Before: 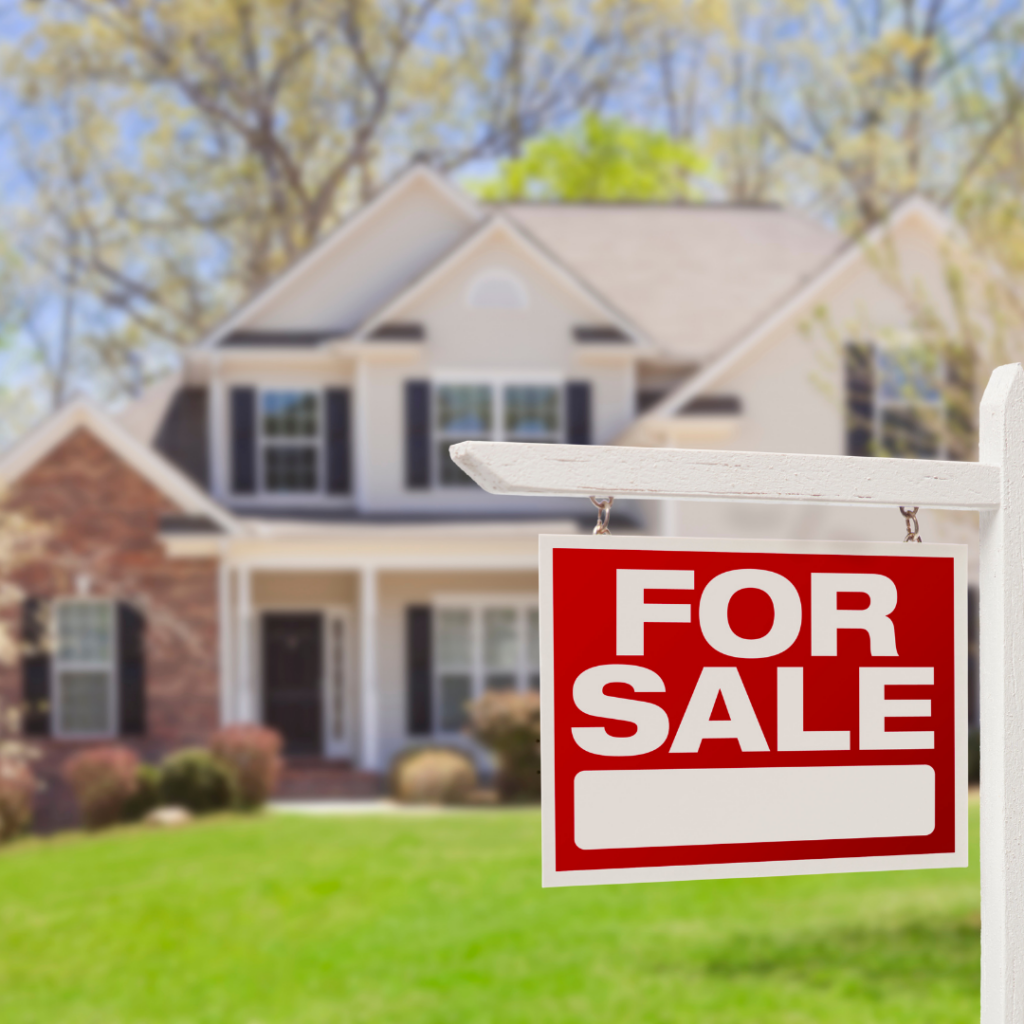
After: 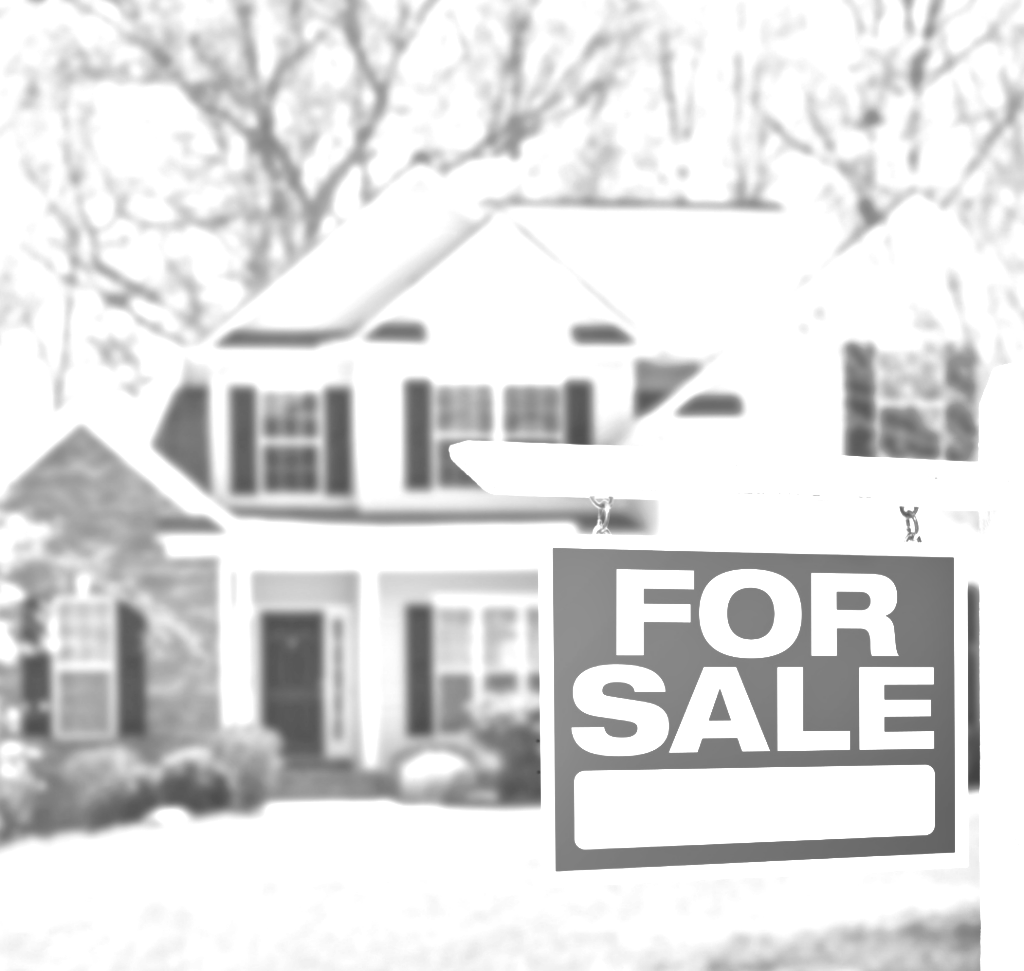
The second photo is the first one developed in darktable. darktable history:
color balance: mode lift, gamma, gain (sRGB), lift [0.997, 0.979, 1.021, 1.011], gamma [1, 1.084, 0.916, 0.998], gain [1, 0.87, 1.13, 1.101], contrast 4.55%, contrast fulcrum 38.24%, output saturation 104.09%
crop and rotate: top 0%, bottom 5.097%
contrast brightness saturation: contrast 0.01, saturation -0.05
contrast equalizer: octaves 7, y [[0.528, 0.548, 0.563, 0.562, 0.546, 0.526], [0.55 ×6], [0 ×6], [0 ×6], [0 ×6]]
shadows and highlights: soften with gaussian
monochrome: on, module defaults
color contrast: green-magenta contrast 0.85, blue-yellow contrast 1.25, unbound 0
colorize: hue 28.8°, source mix 100%
